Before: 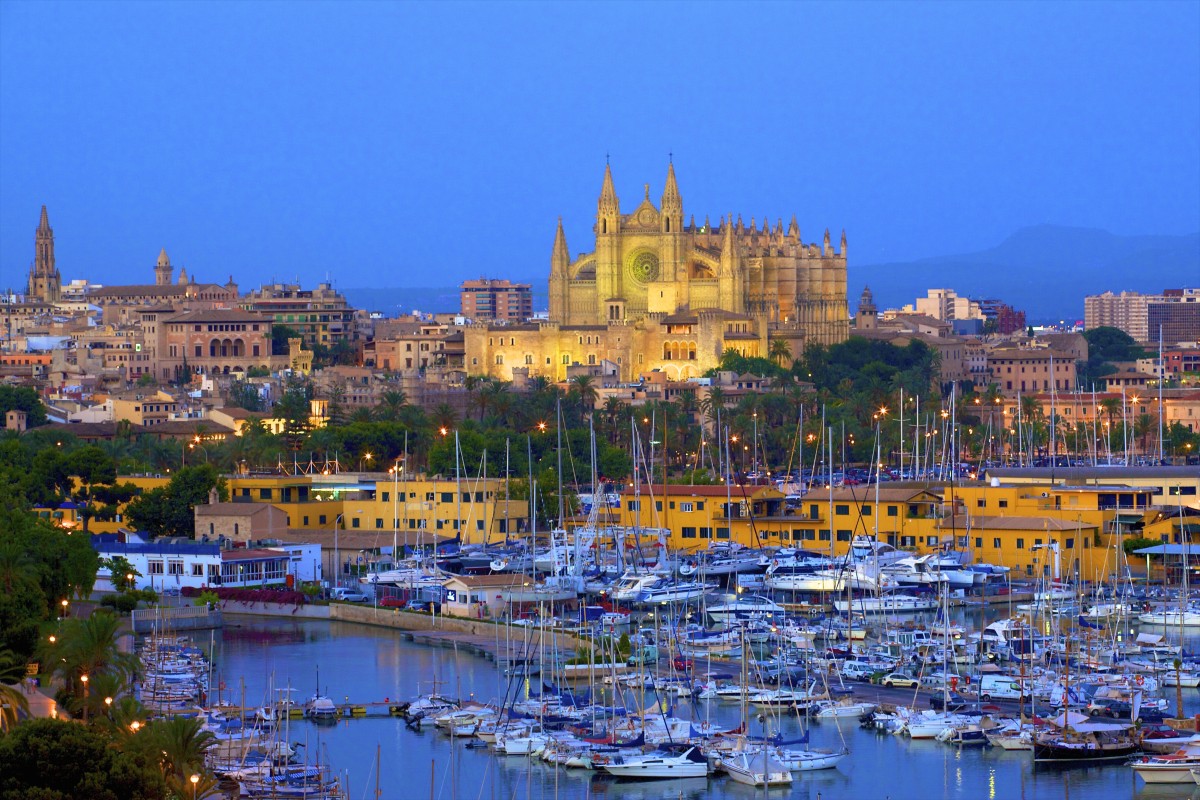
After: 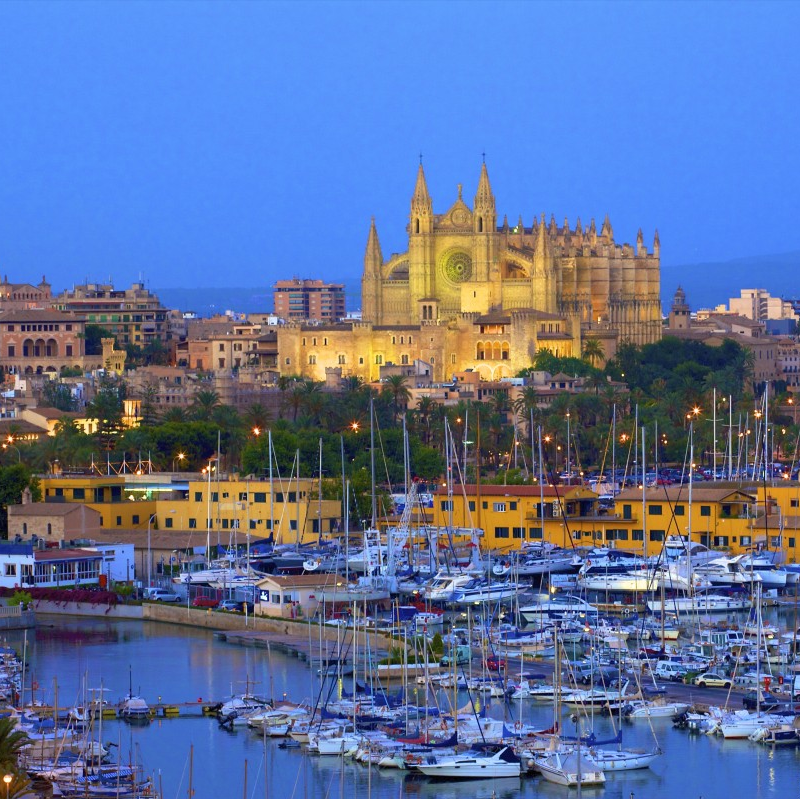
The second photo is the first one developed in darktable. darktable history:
crop and rotate: left 15.6%, right 17.722%
